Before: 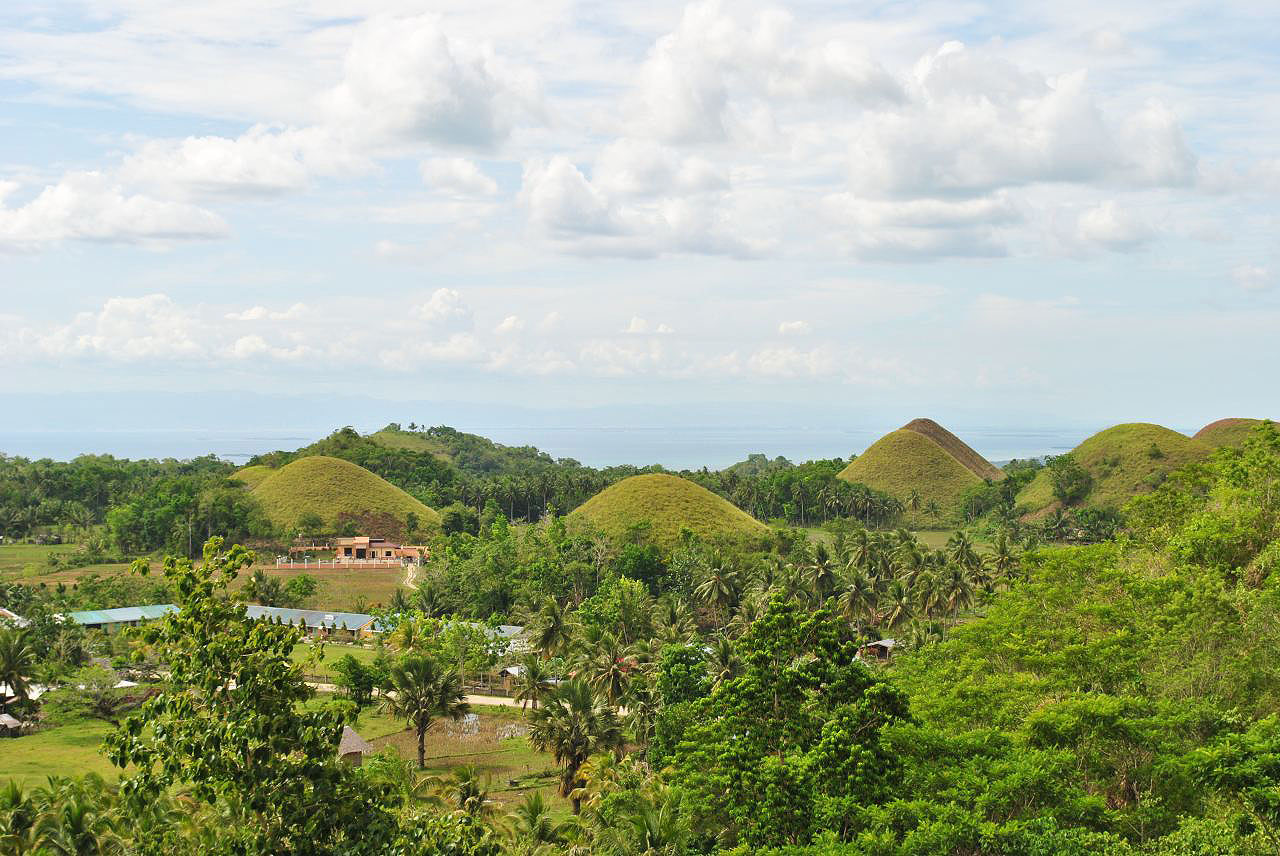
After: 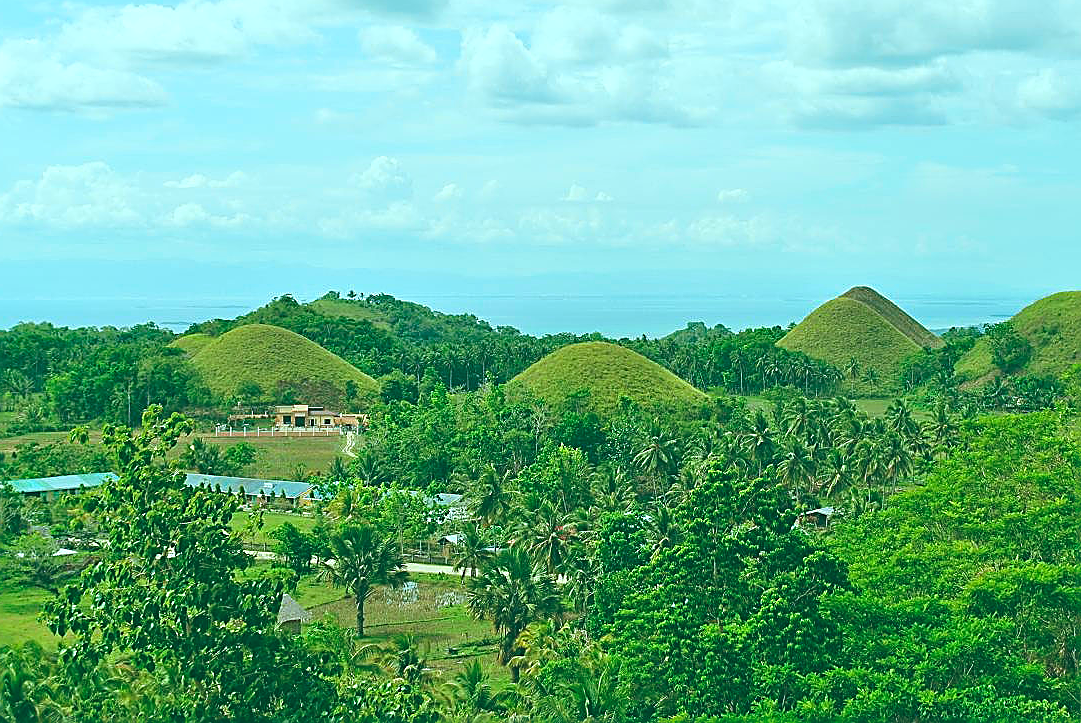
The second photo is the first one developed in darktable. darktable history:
sharpen: amount 0.901
exposure: black level correction -0.03, compensate highlight preservation false
crop and rotate: left 4.842%, top 15.51%, right 10.668%
color balance rgb: shadows lift › chroma 11.71%, shadows lift › hue 133.46°, power › chroma 2.15%, power › hue 166.83°, highlights gain › chroma 4%, highlights gain › hue 200.2°, perceptual saturation grading › global saturation 18.05%
